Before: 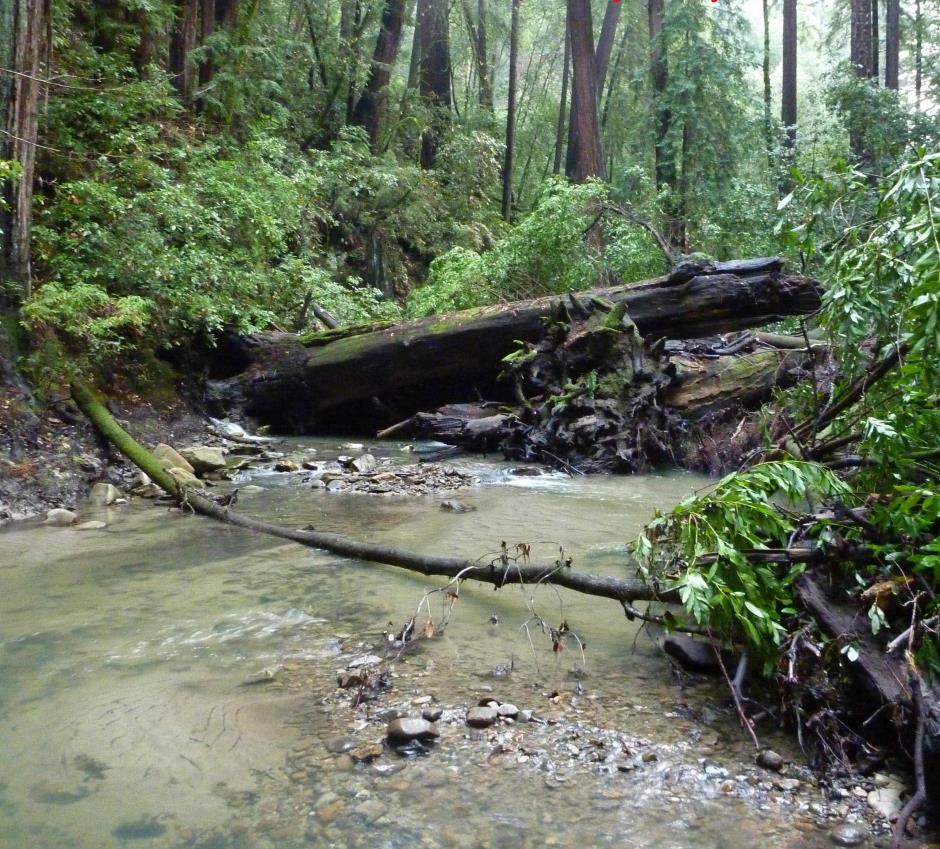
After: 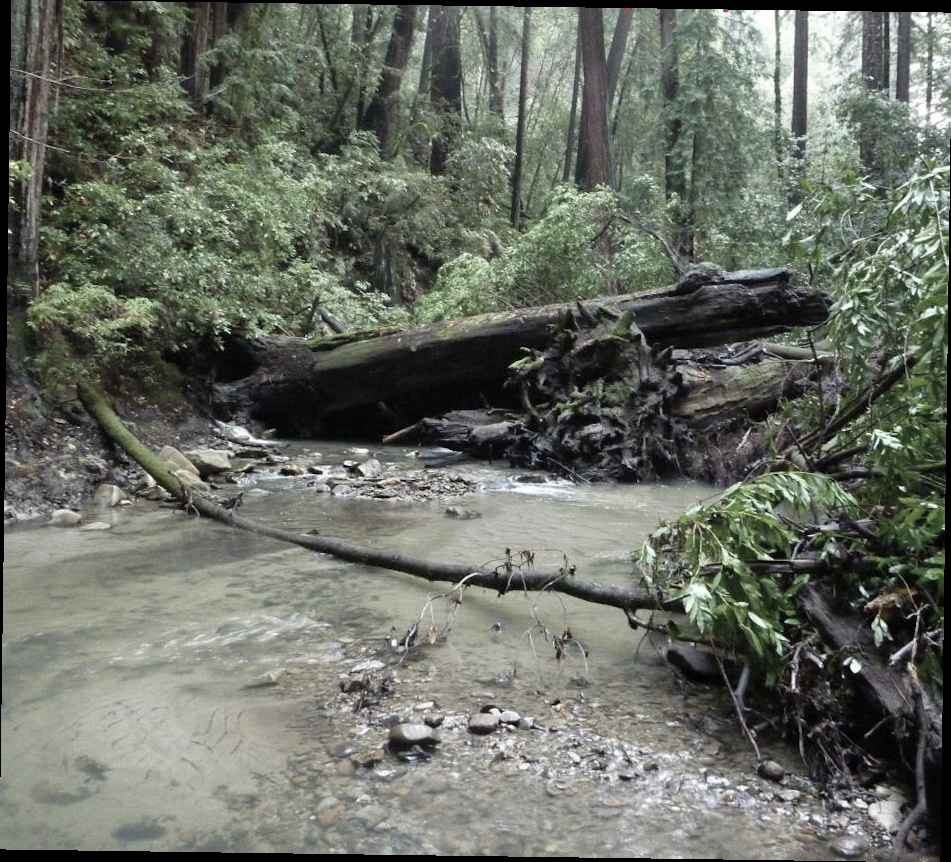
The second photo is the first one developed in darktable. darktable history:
rotate and perspective: rotation 0.8°, automatic cropping off
color correction: saturation 0.5
